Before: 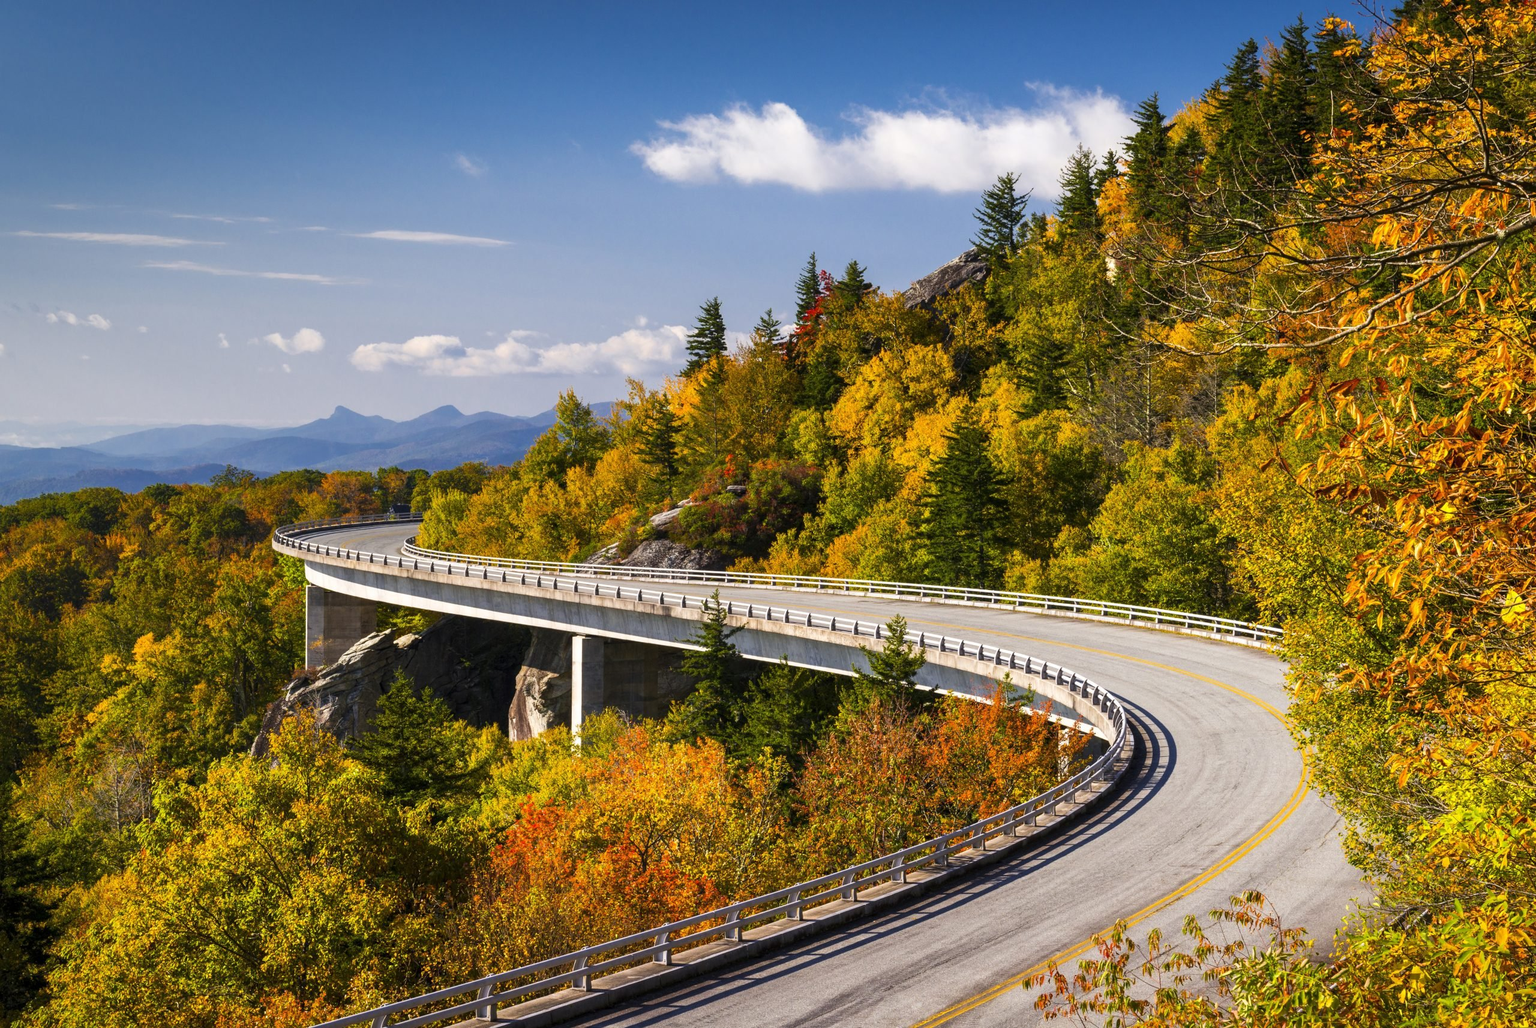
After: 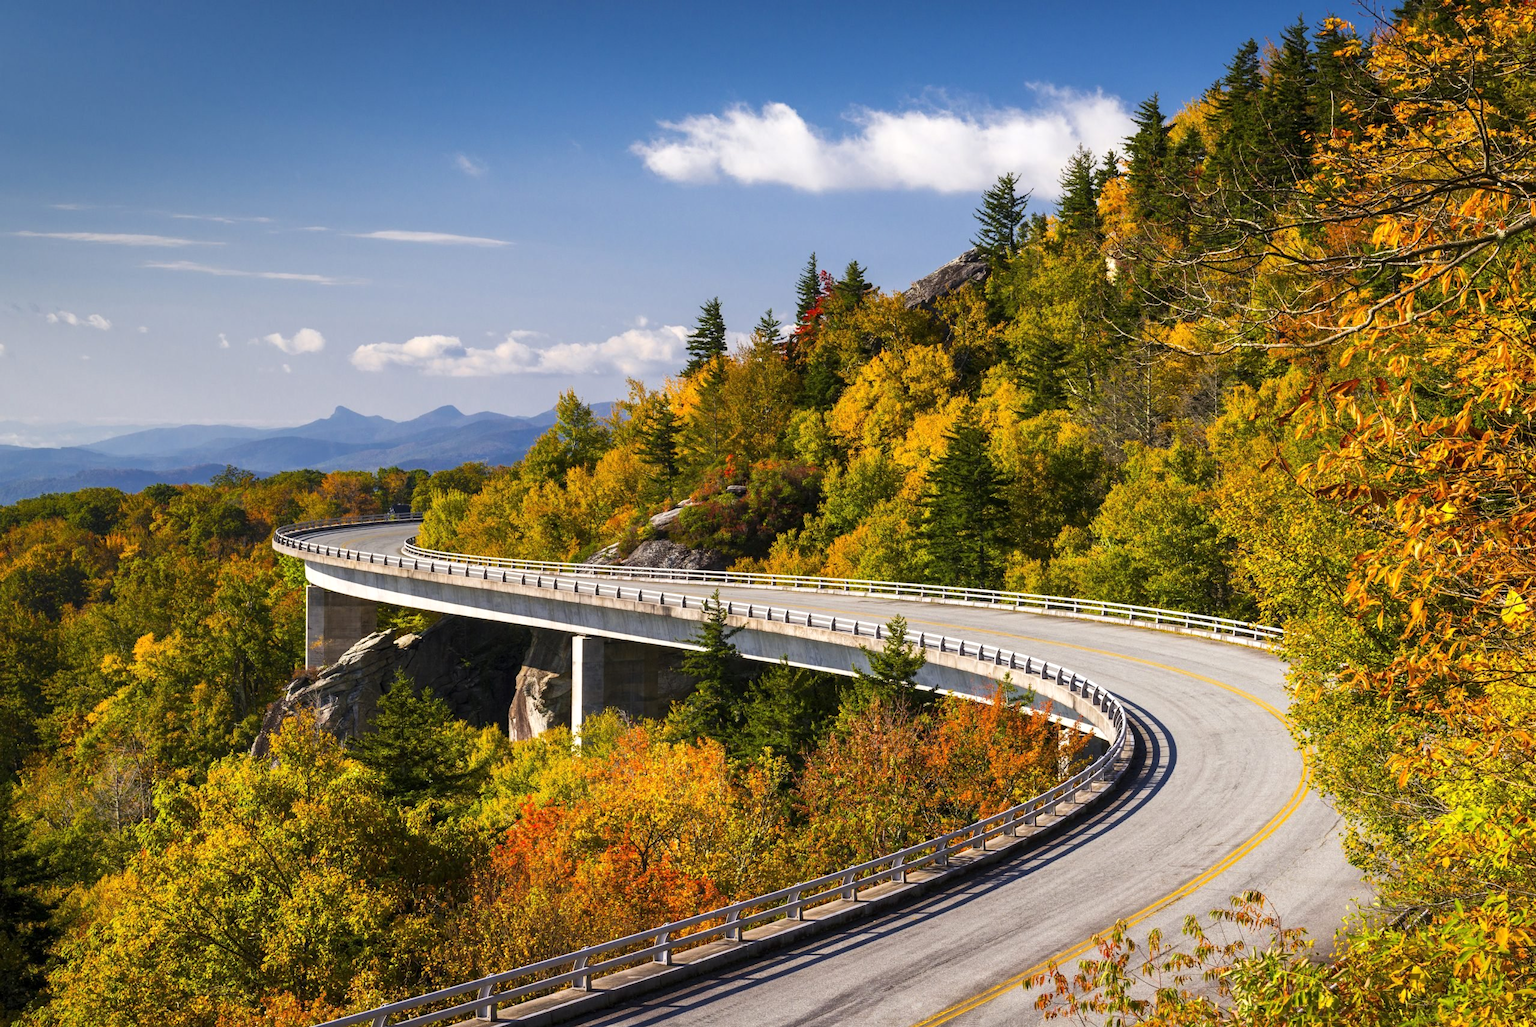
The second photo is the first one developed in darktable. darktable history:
exposure: exposure 0.077 EV, compensate highlight preservation false
